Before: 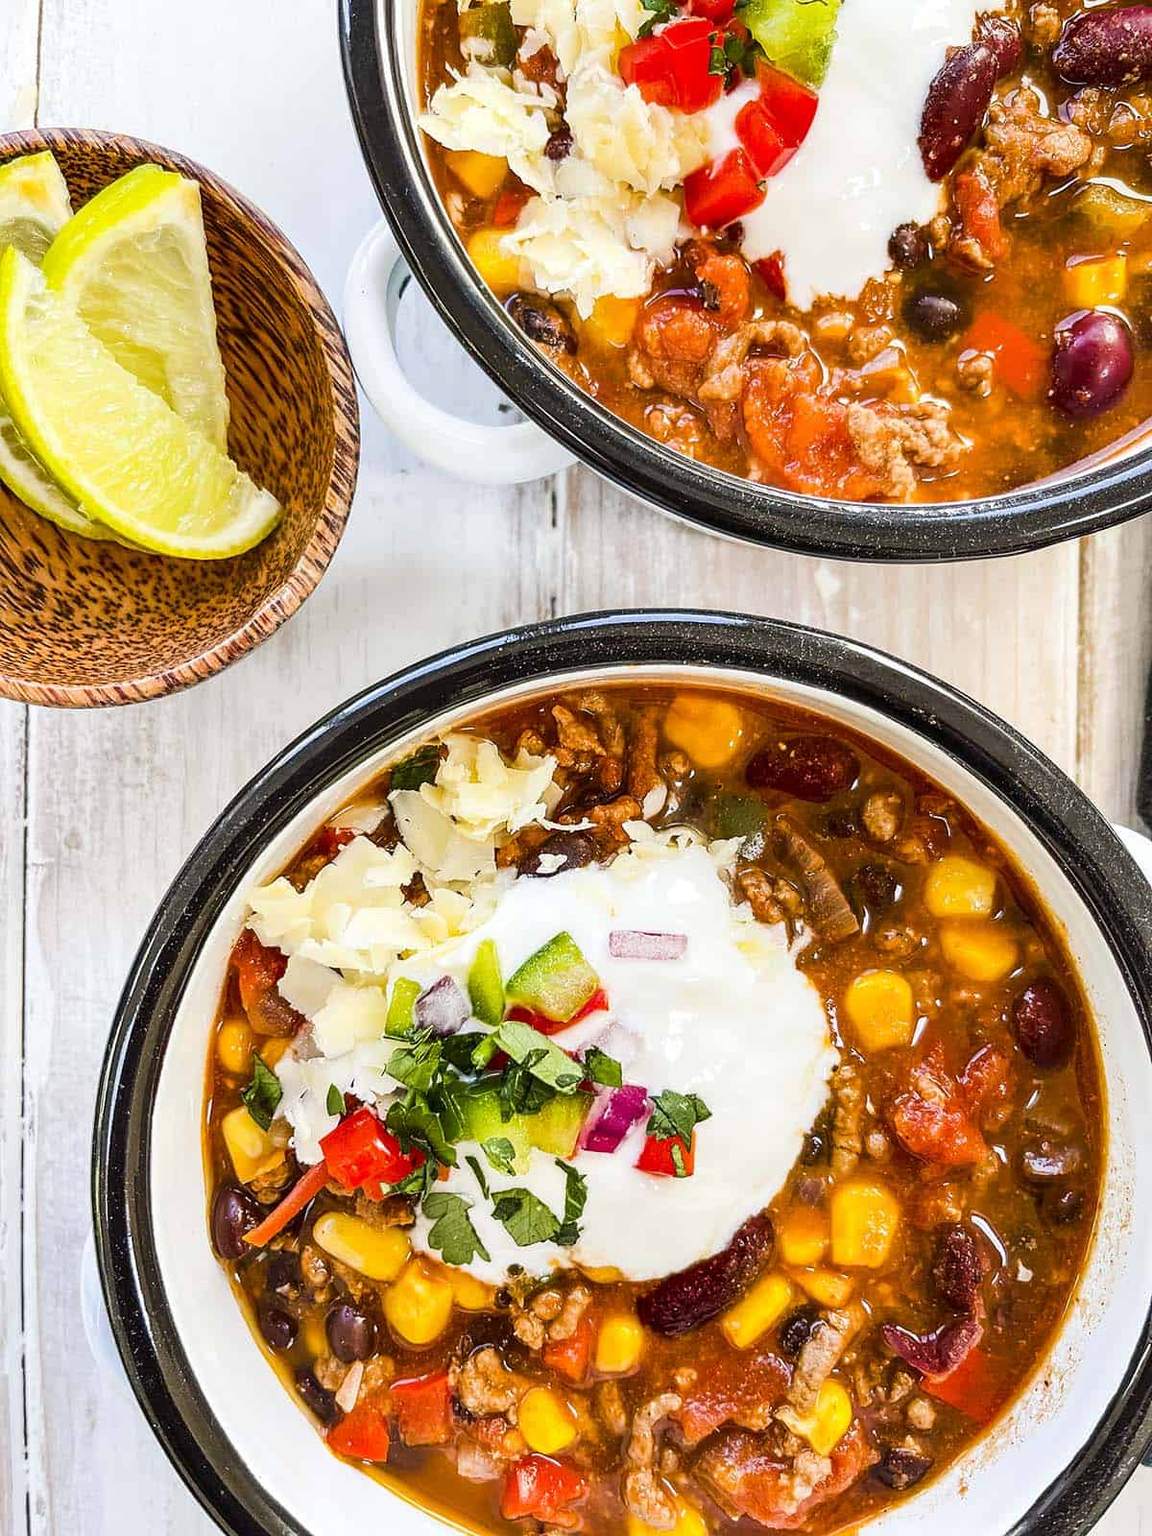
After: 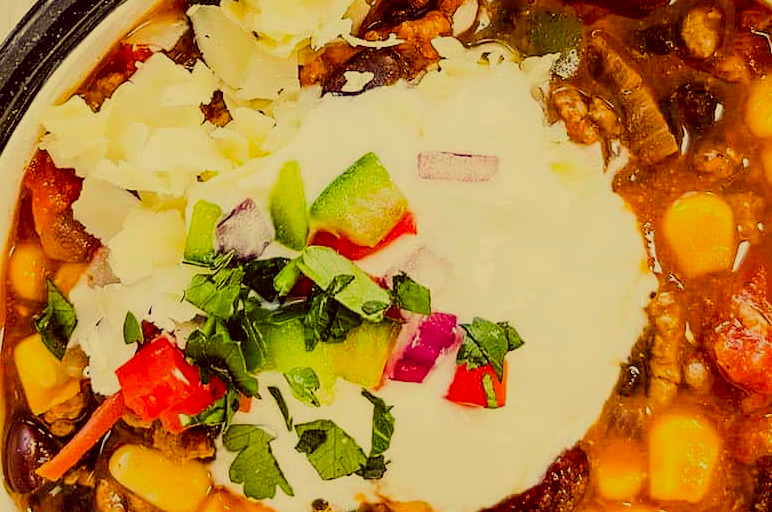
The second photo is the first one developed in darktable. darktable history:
crop: left 18.091%, top 51.13%, right 17.525%, bottom 16.85%
filmic rgb: black relative exposure -7.32 EV, white relative exposure 5.09 EV, hardness 3.2
white balance: red 0.986, blue 1.01
color correction: highlights a* -0.482, highlights b* 40, shadows a* 9.8, shadows b* -0.161
